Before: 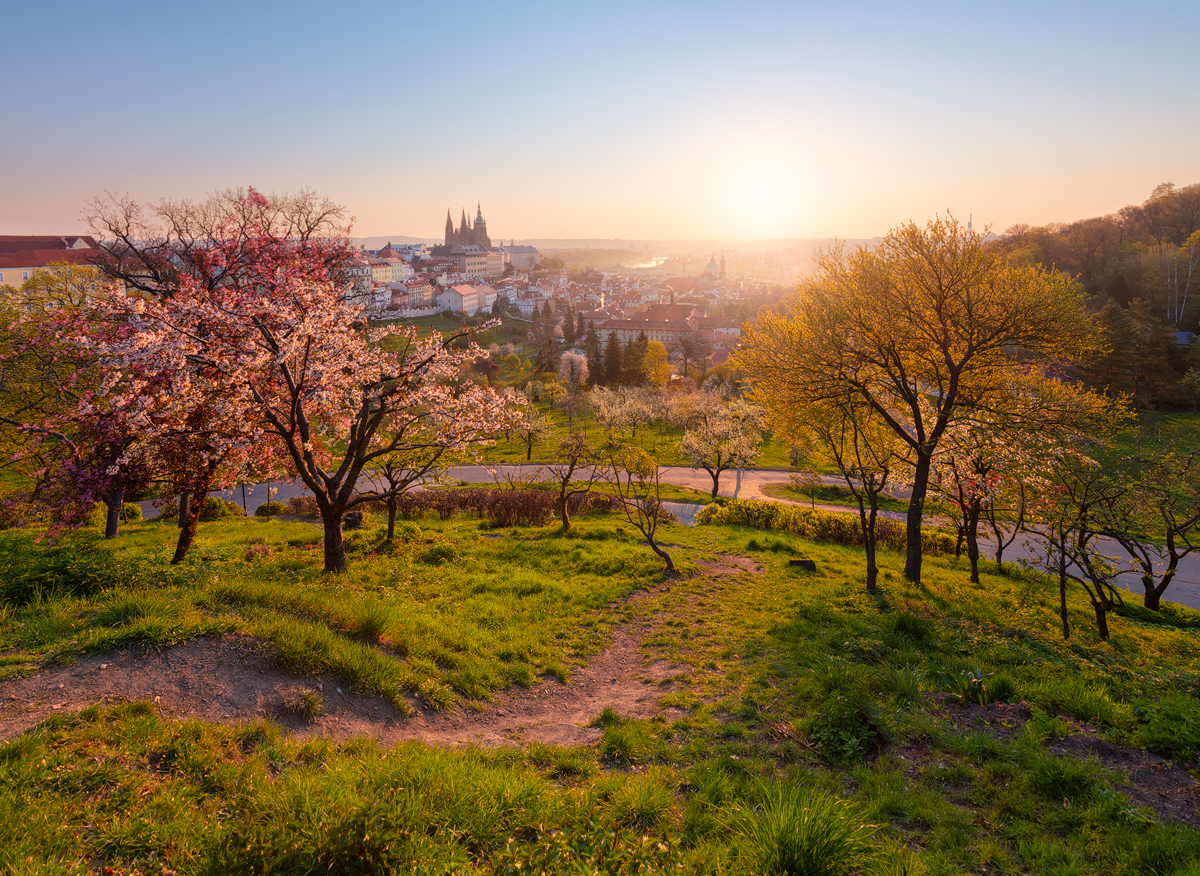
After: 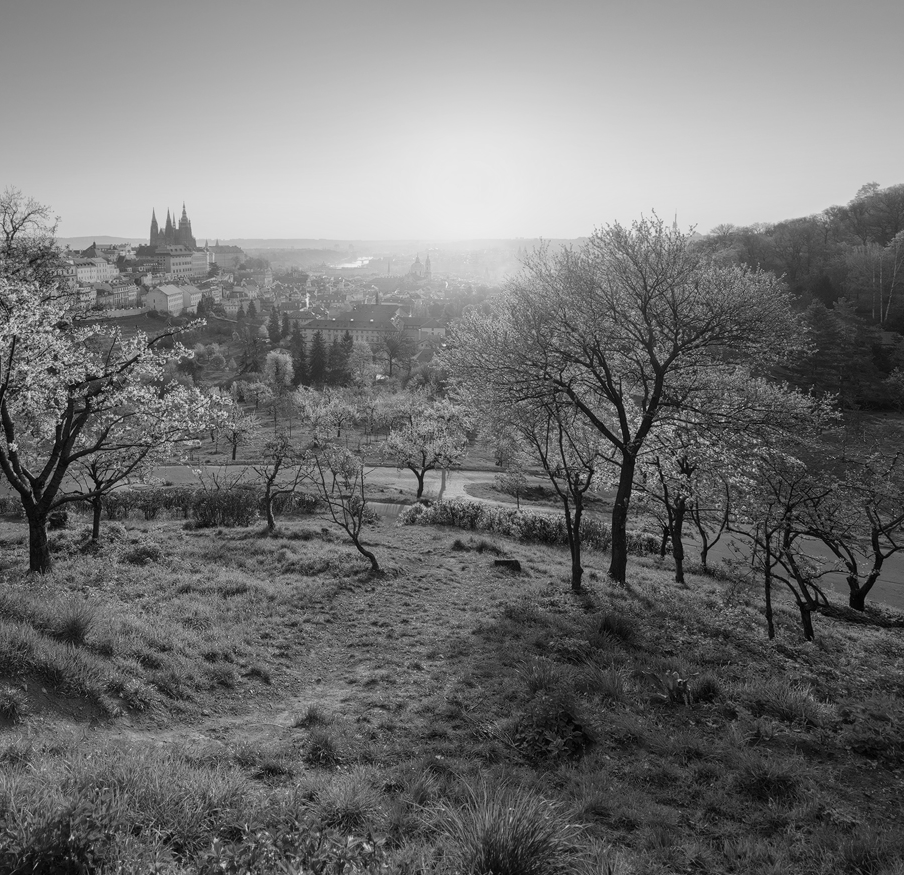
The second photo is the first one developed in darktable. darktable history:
monochrome: a 26.22, b 42.67, size 0.8
crop and rotate: left 24.6%
